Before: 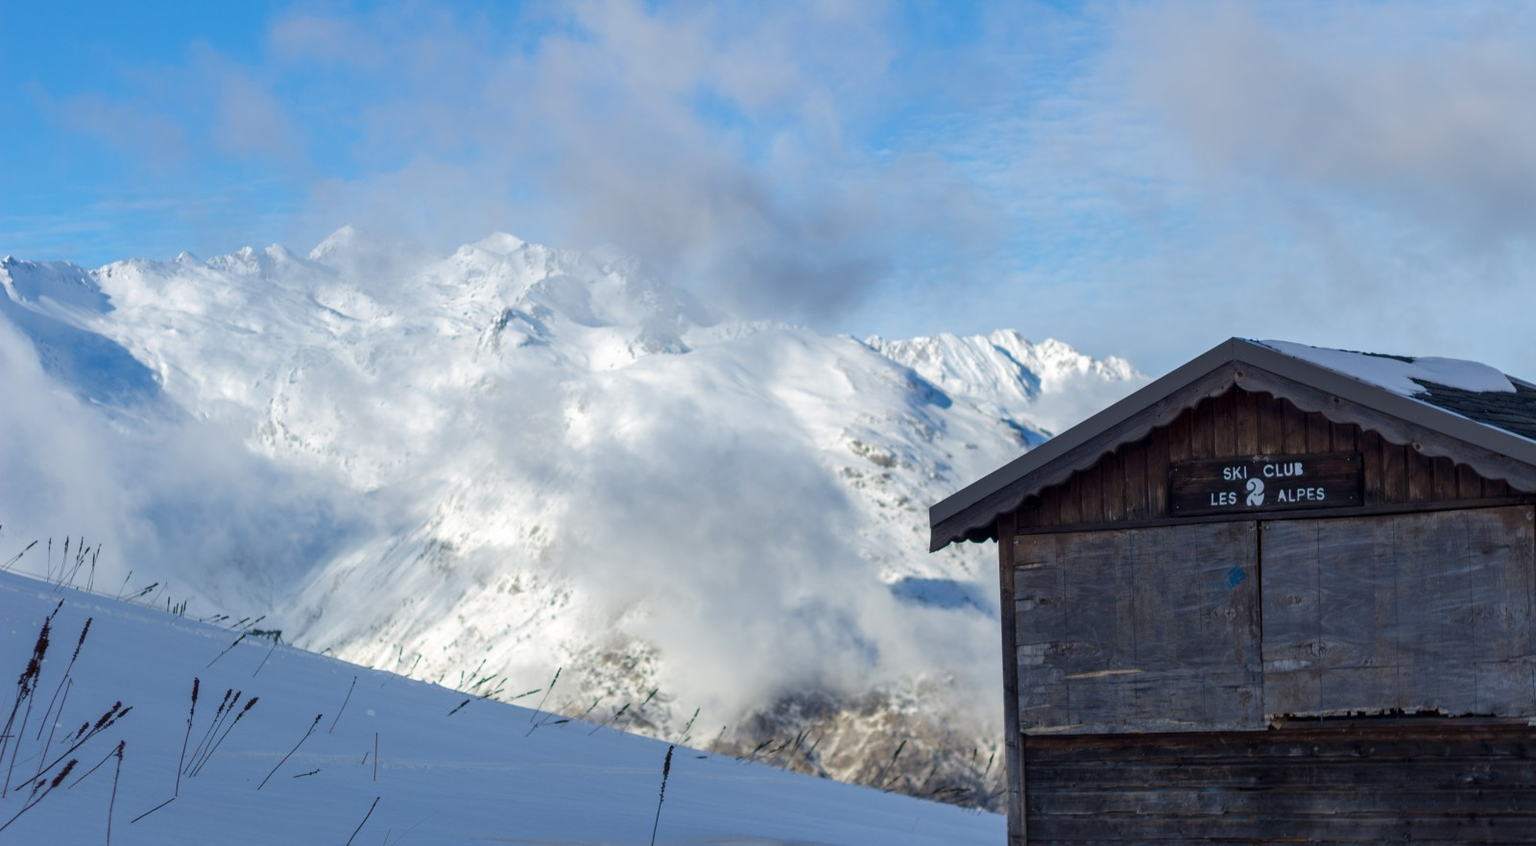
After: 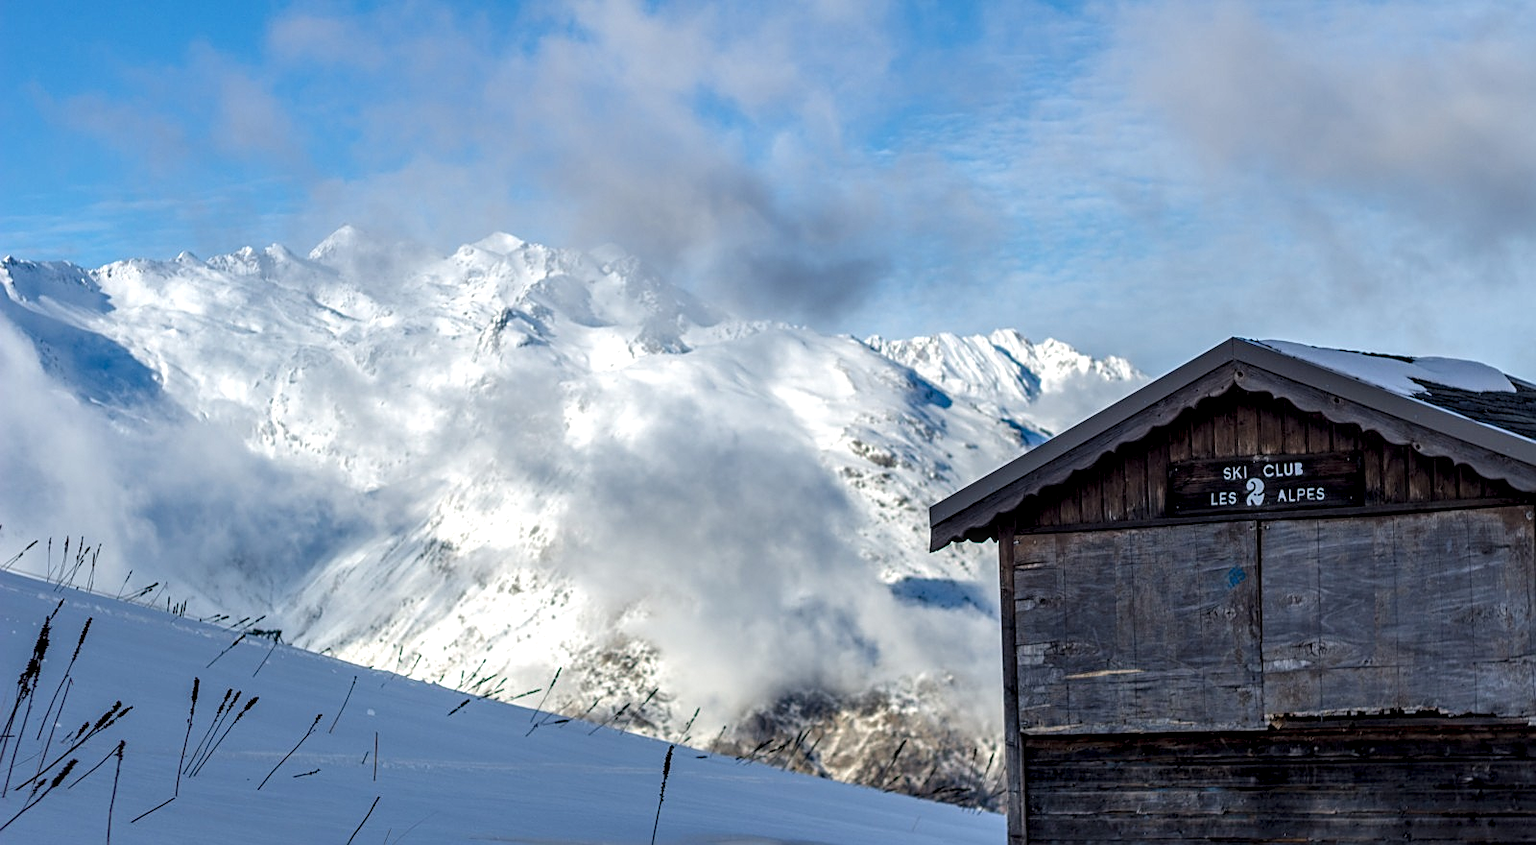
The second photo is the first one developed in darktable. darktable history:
contrast equalizer: y [[0.6 ×6], [0.55 ×6], [0 ×6], [0 ×6], [0 ×6]], mix 0.309
local contrast: highlights 62%, detail 143%, midtone range 0.428
sharpen: on, module defaults
levels: levels [0.016, 0.5, 0.996]
